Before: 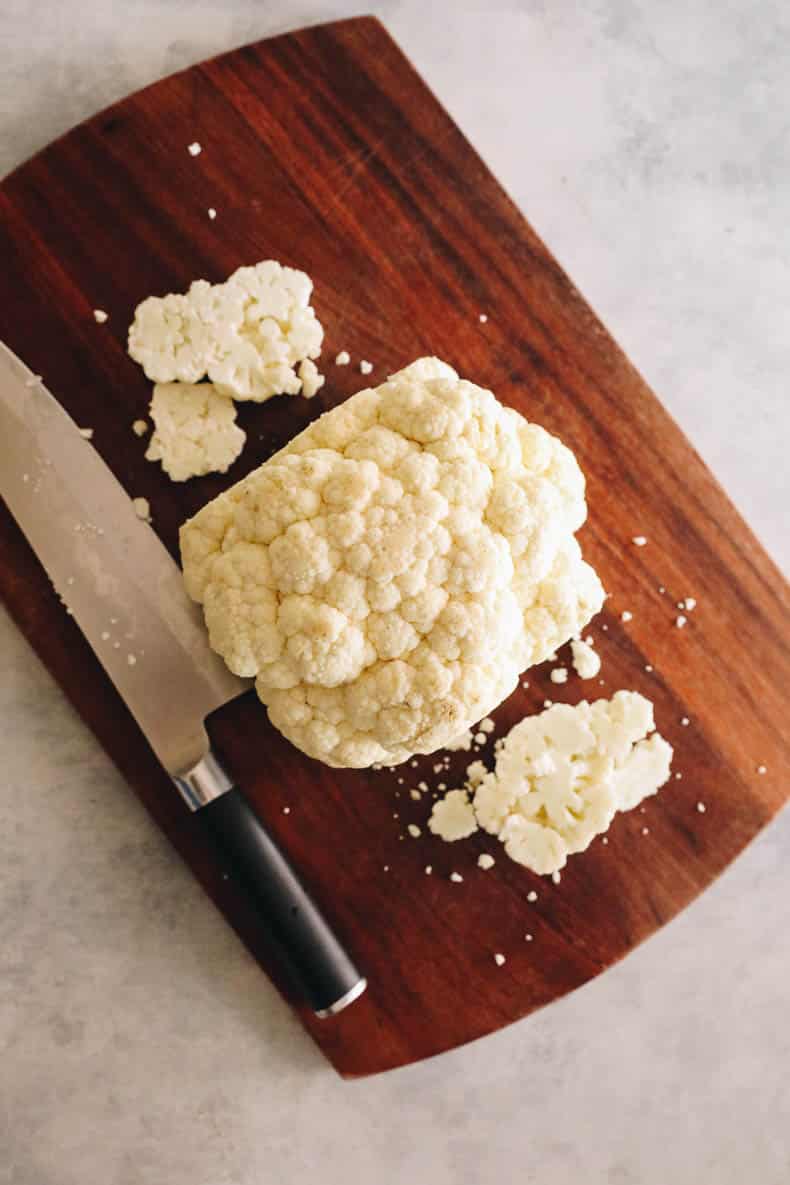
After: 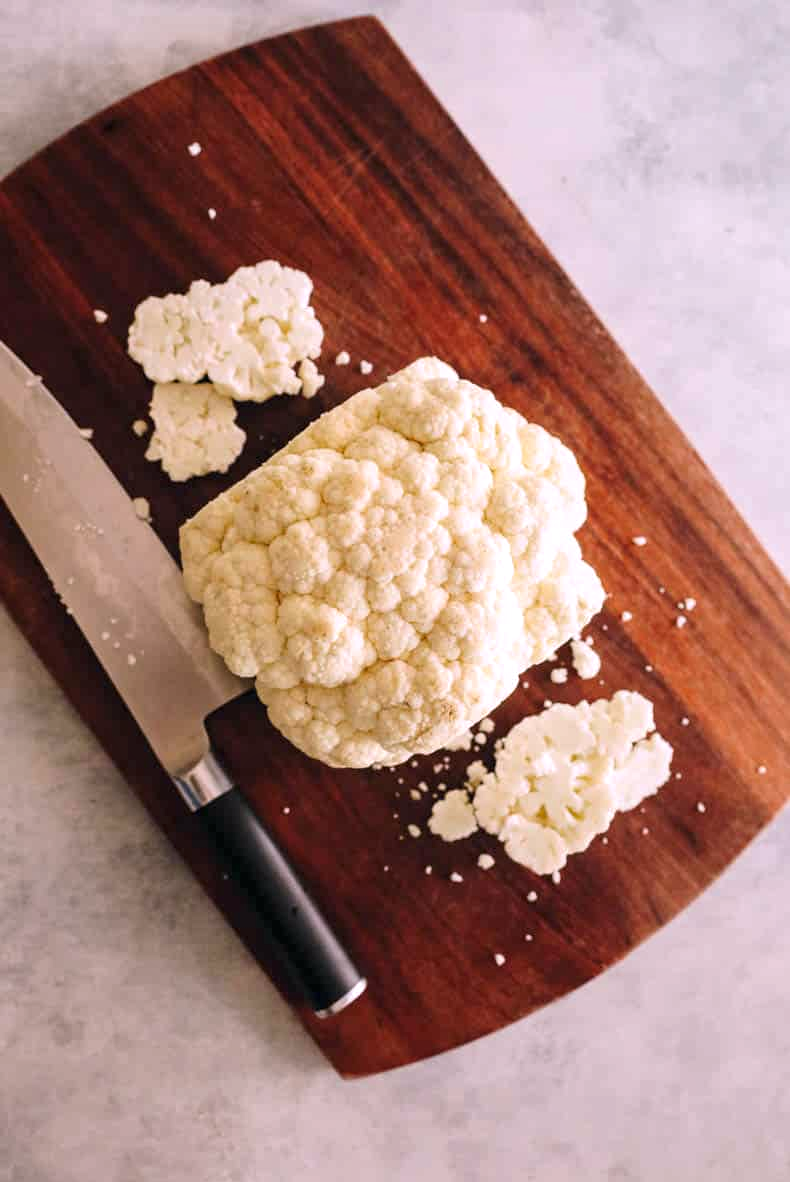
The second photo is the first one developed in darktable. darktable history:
local contrast: highlights 100%, shadows 100%, detail 131%, midtone range 0.2
white balance: red 1.05, blue 1.072
crop: top 0.05%, bottom 0.098%
